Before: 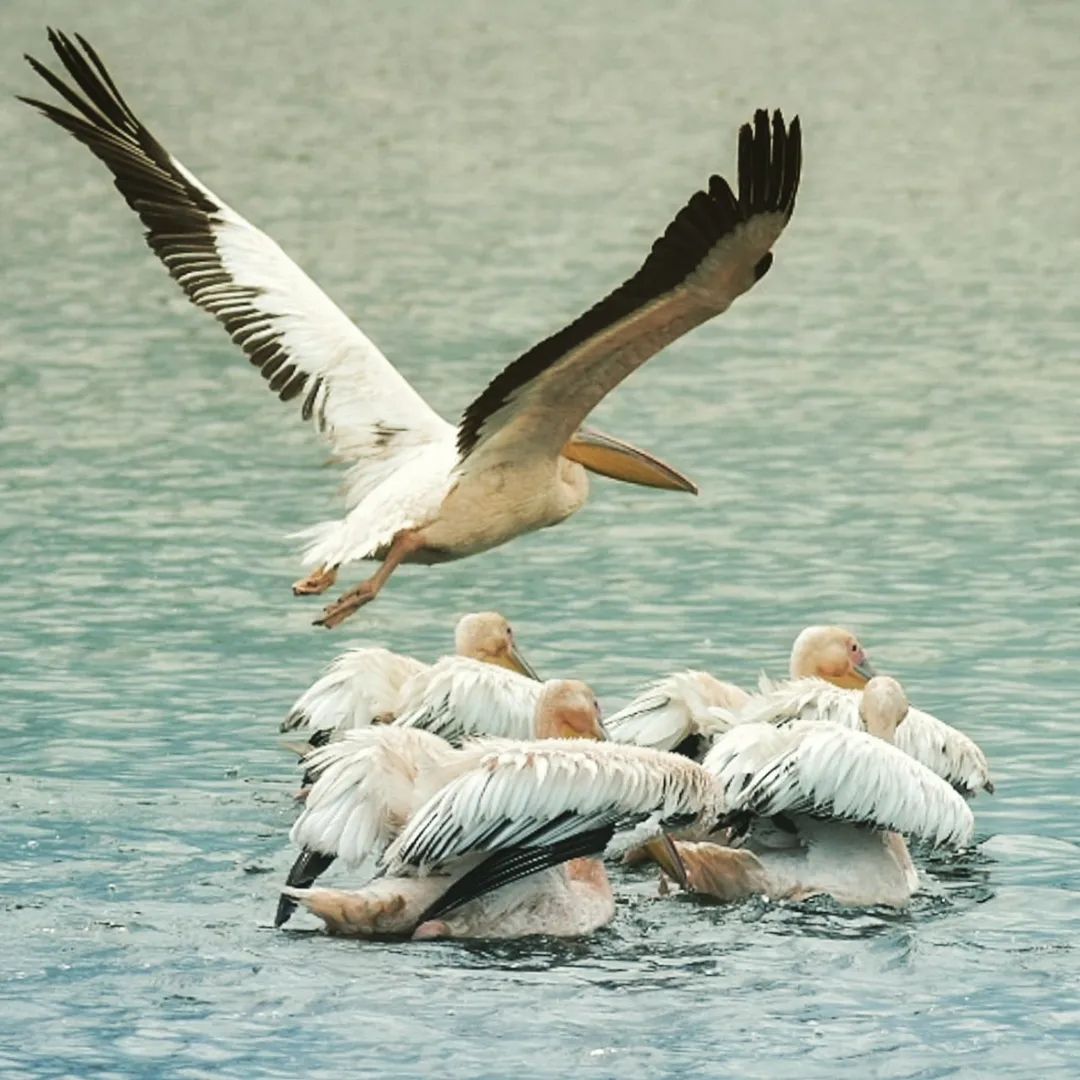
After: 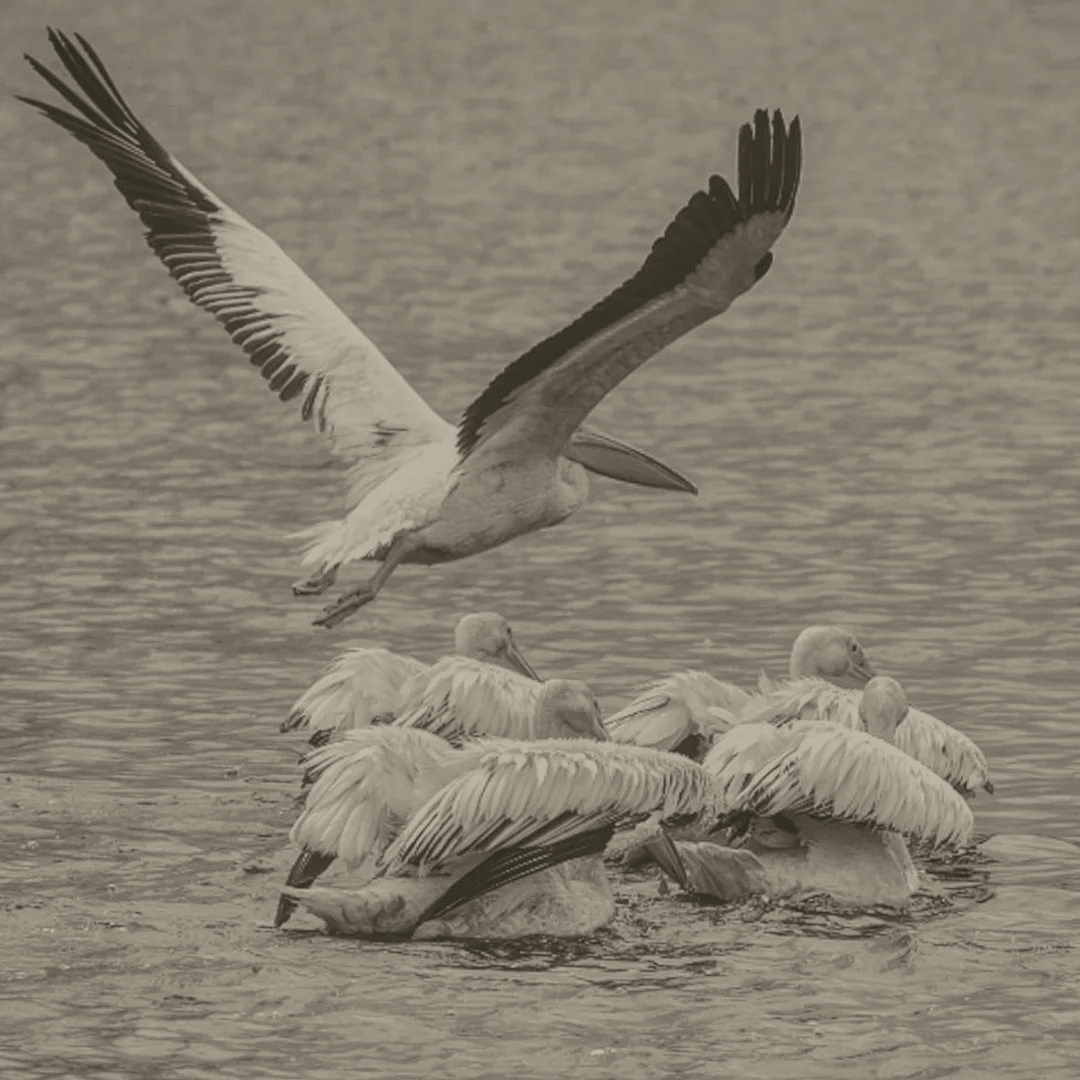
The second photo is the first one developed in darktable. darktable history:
contrast brightness saturation: saturation 0.1
colorize: hue 41.44°, saturation 22%, source mix 60%, lightness 10.61%
local contrast: highlights 74%, shadows 55%, detail 176%, midtone range 0.207
